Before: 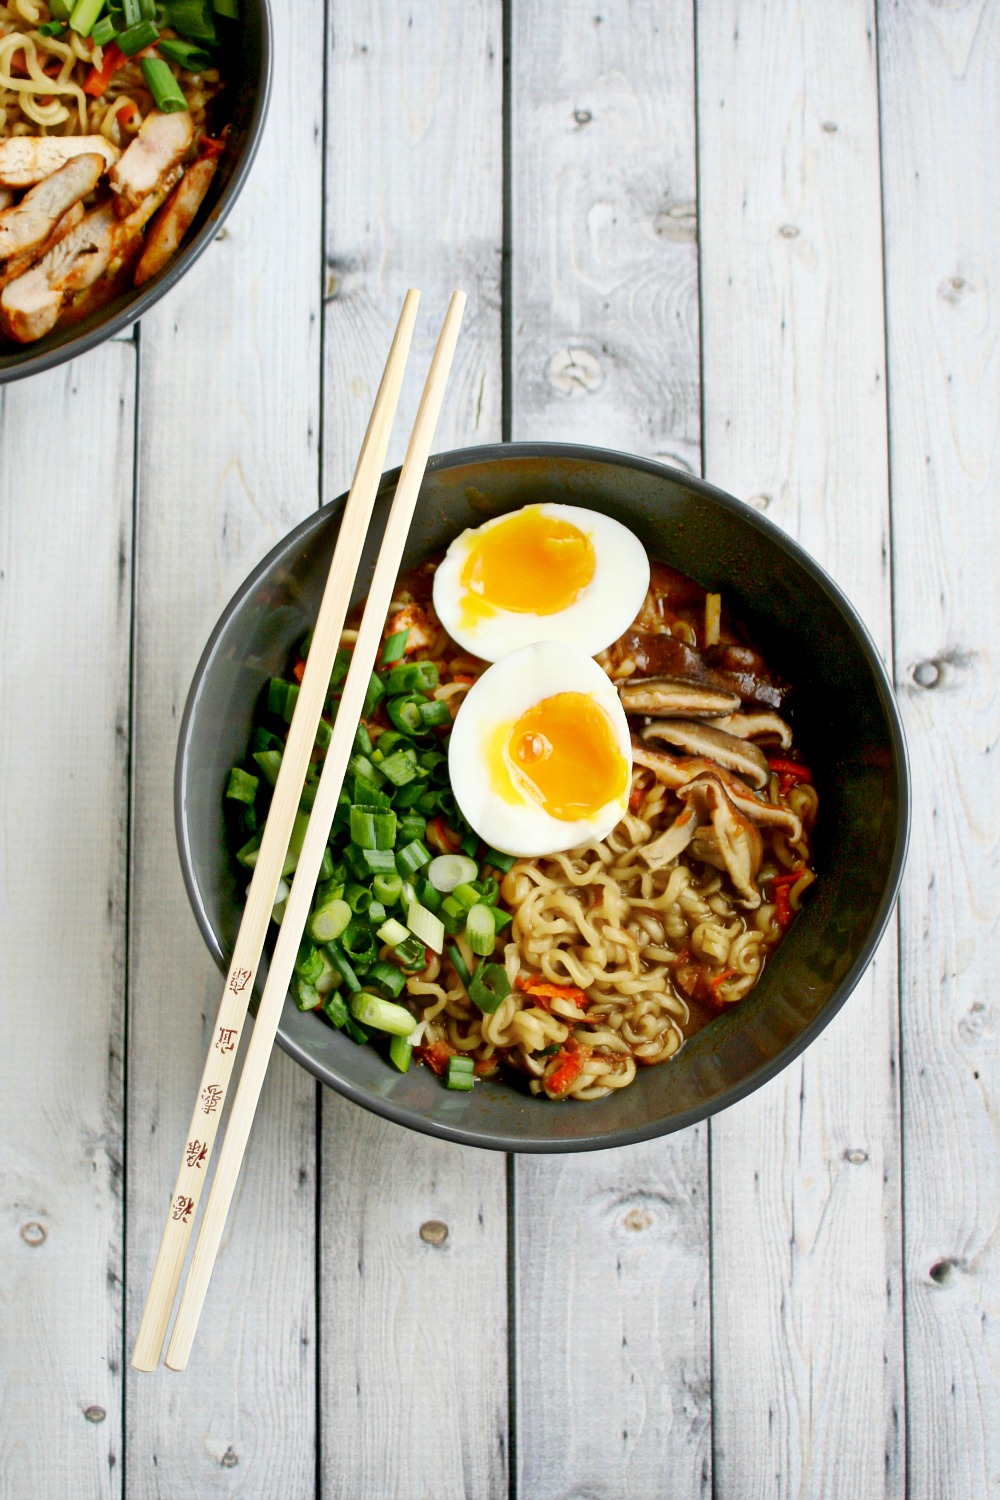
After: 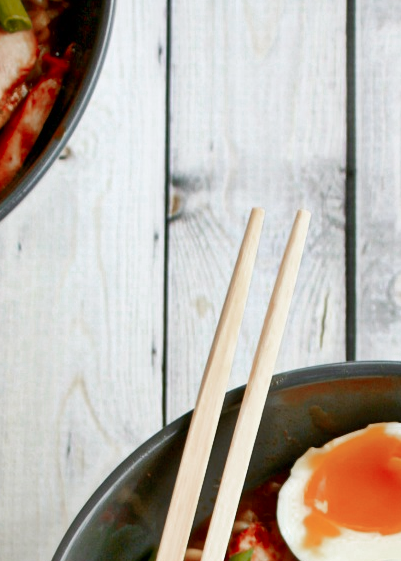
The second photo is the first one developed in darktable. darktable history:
color zones: curves: ch0 [(0, 0.299) (0.25, 0.383) (0.456, 0.352) (0.736, 0.571)]; ch1 [(0, 0.63) (0.151, 0.568) (0.254, 0.416) (0.47, 0.558) (0.732, 0.37) (0.909, 0.492)]; ch2 [(0.004, 0.604) (0.158, 0.443) (0.257, 0.403) (0.761, 0.468)]
crop: left 15.631%, top 5.428%, right 44.242%, bottom 57.133%
